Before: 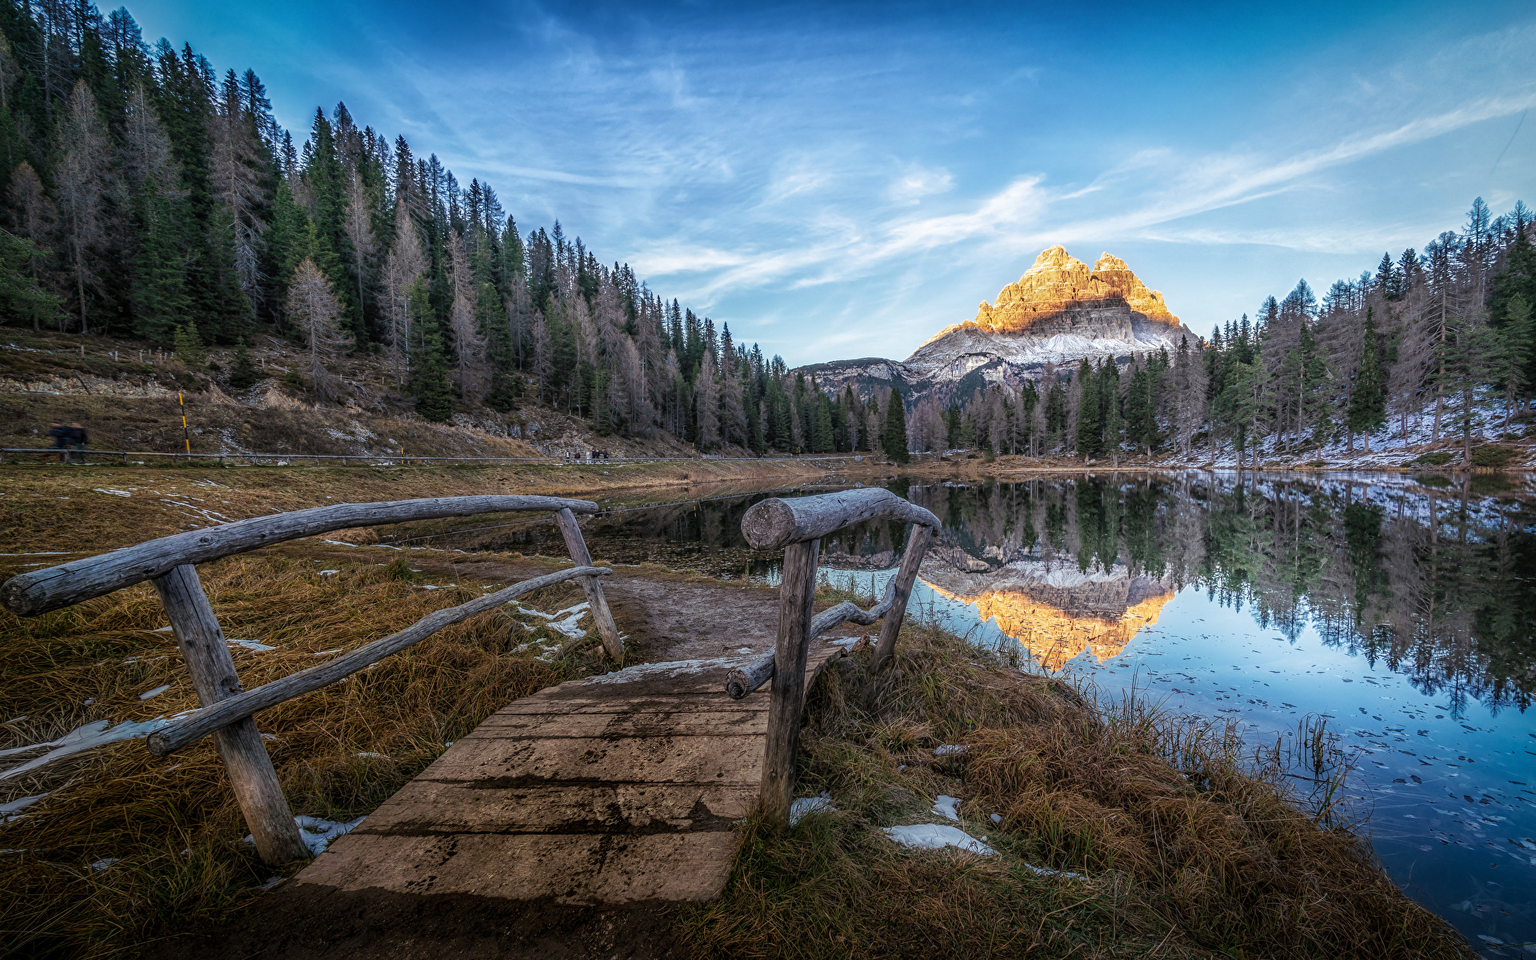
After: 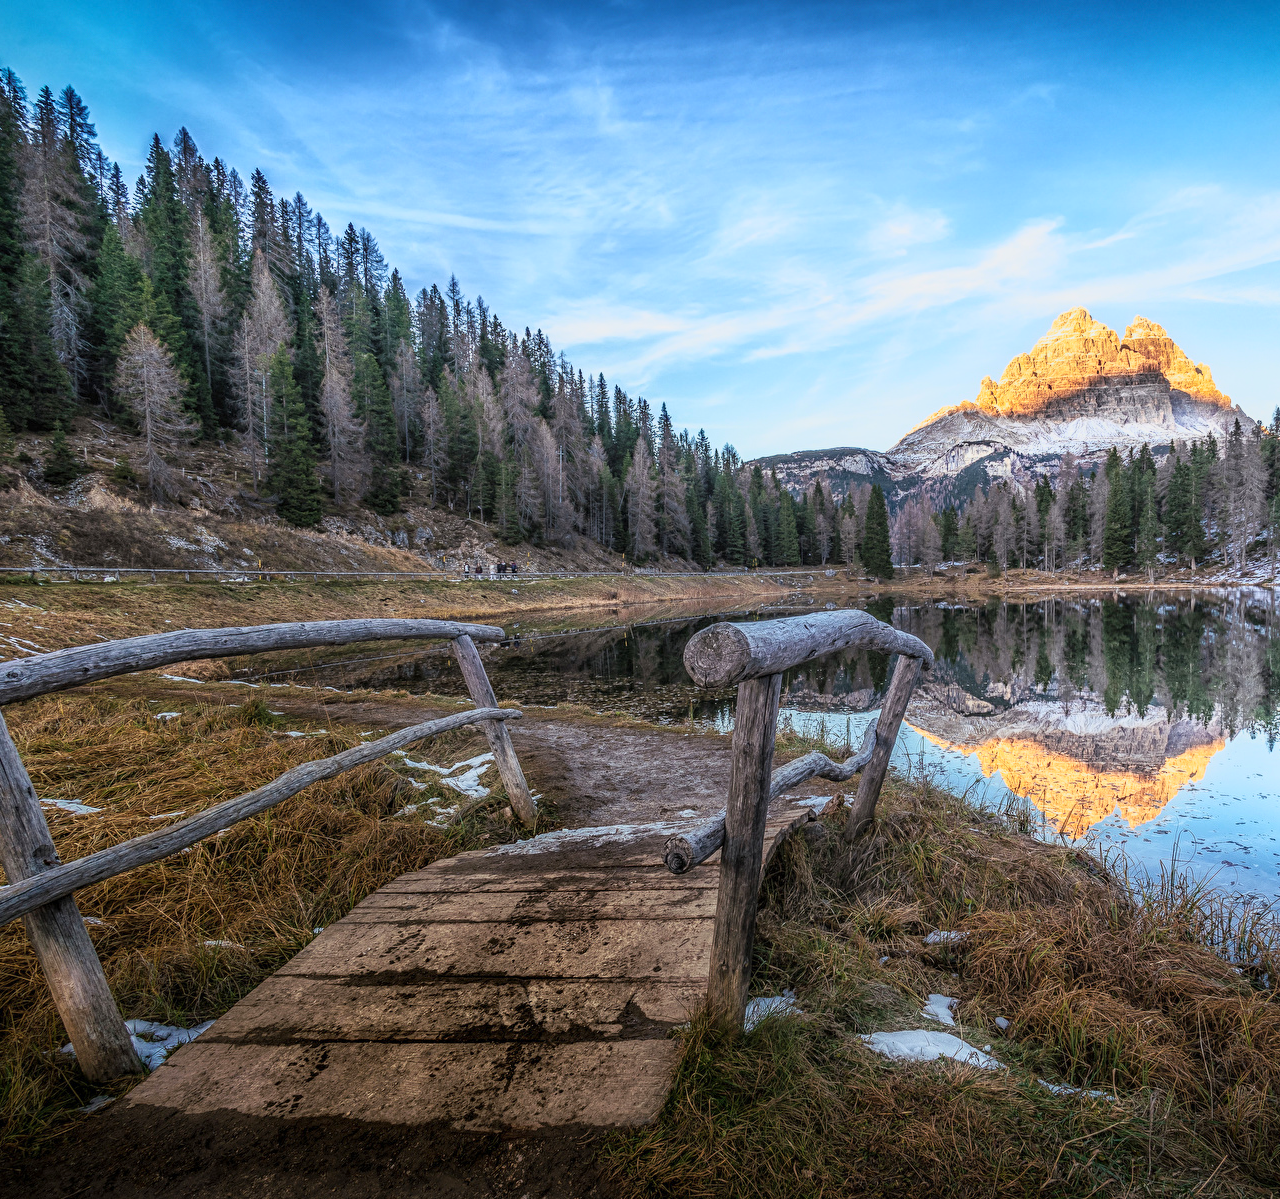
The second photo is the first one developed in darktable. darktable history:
crop and rotate: left 12.703%, right 20.595%
base curve: curves: ch0 [(0, 0) (0.088, 0.125) (0.176, 0.251) (0.354, 0.501) (0.613, 0.749) (1, 0.877)]
